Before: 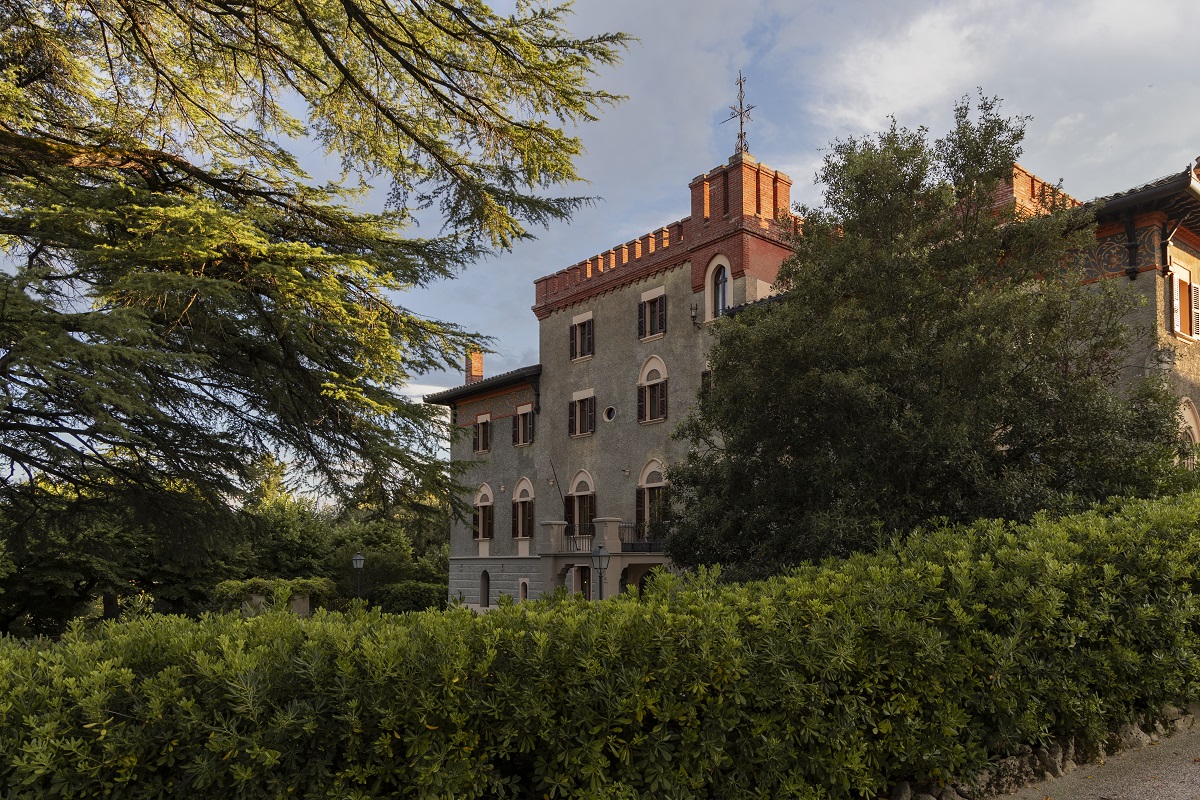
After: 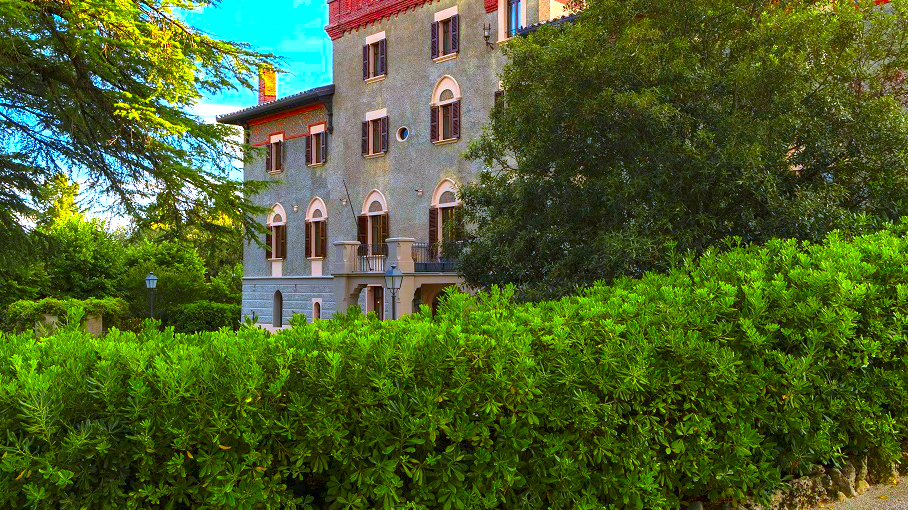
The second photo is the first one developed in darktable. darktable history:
crop and rotate: left 17.299%, top 35.115%, right 7.015%, bottom 1.024%
exposure: exposure 1.5 EV, compensate highlight preservation false
white balance: red 0.931, blue 1.11
color correction: saturation 3
